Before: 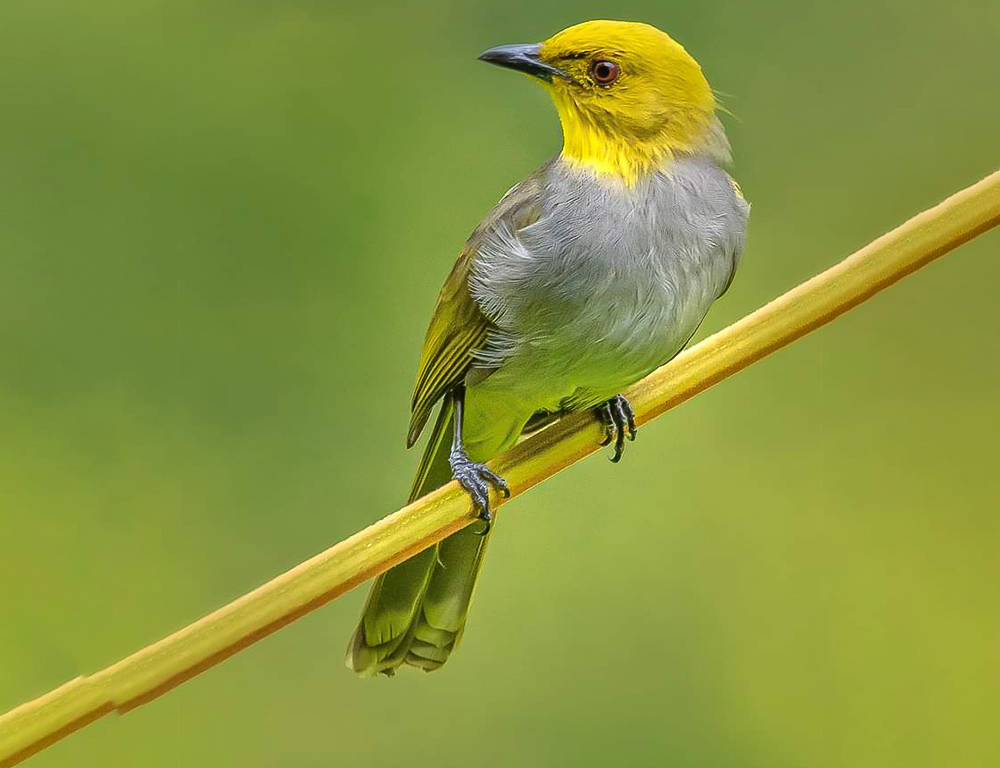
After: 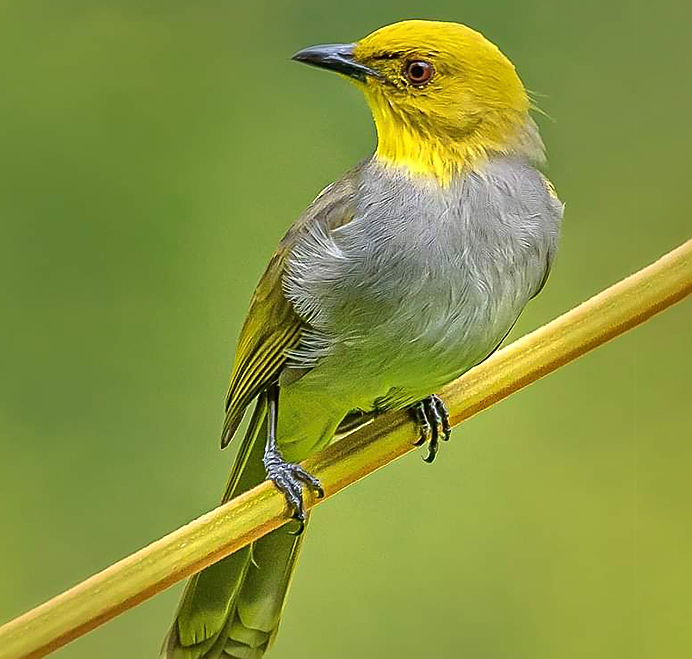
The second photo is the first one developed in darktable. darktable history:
crop: left 18.637%, right 12.15%, bottom 14.091%
sharpen: on, module defaults
